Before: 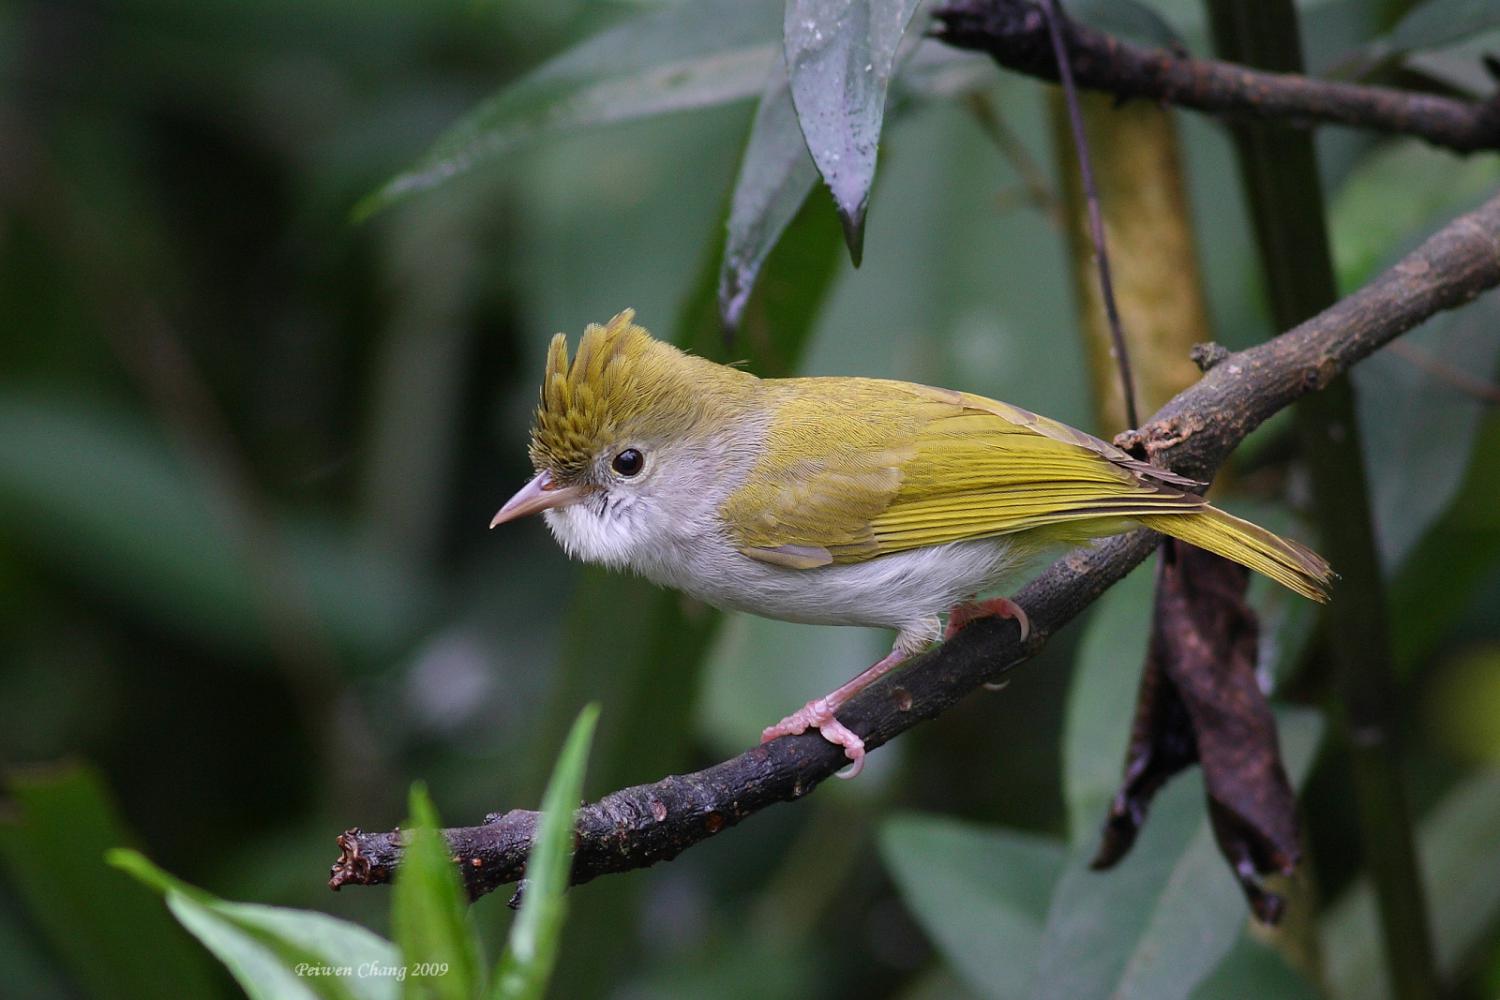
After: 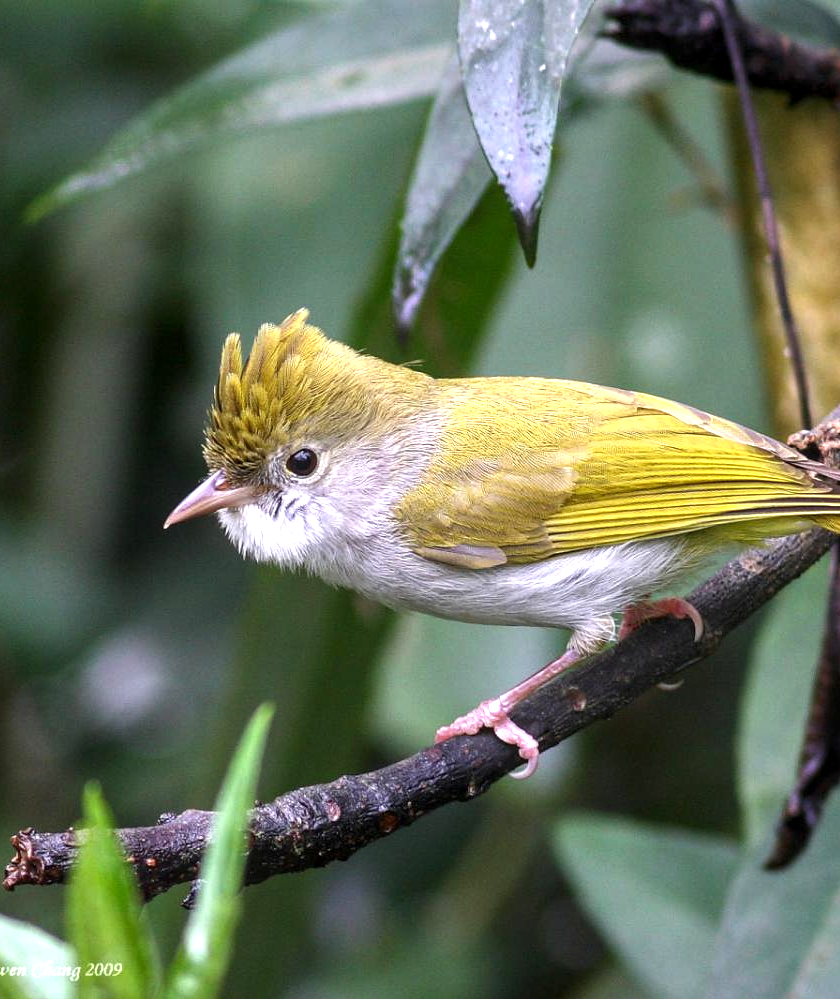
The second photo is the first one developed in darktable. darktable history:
crop: left 21.779%, right 22.163%, bottom 0.003%
local contrast: on, module defaults
color balance rgb: shadows lift › luminance -9.654%, perceptual saturation grading › global saturation -11.25%, perceptual brilliance grading › global brilliance 30.444%, global vibrance 9.91%
